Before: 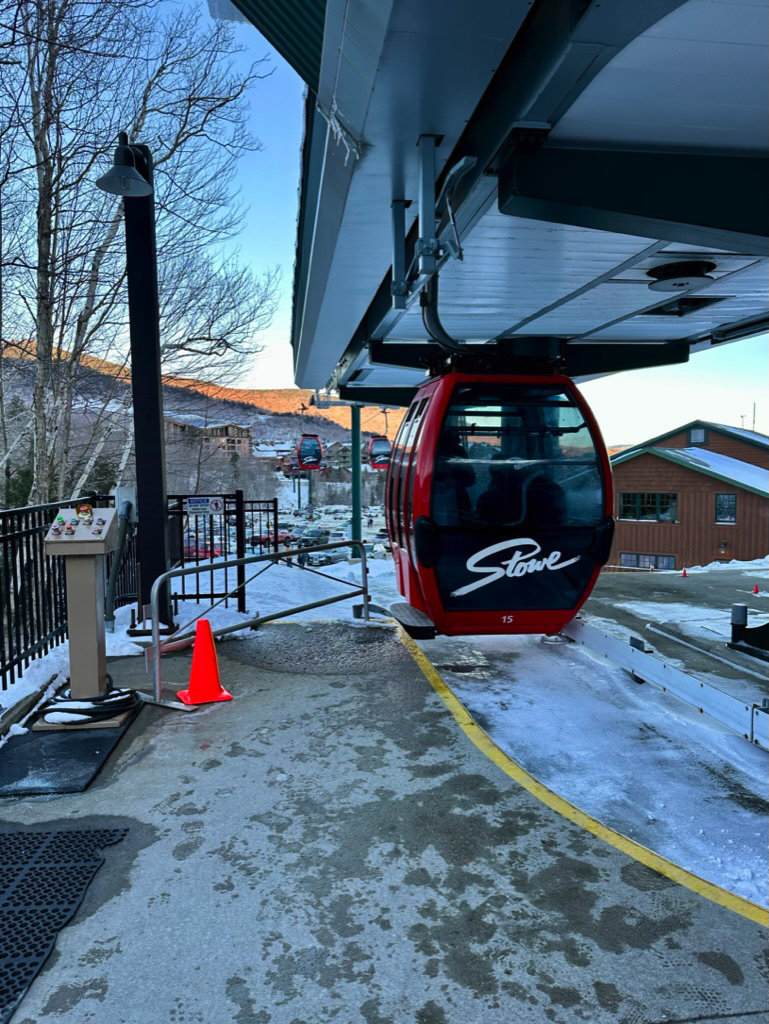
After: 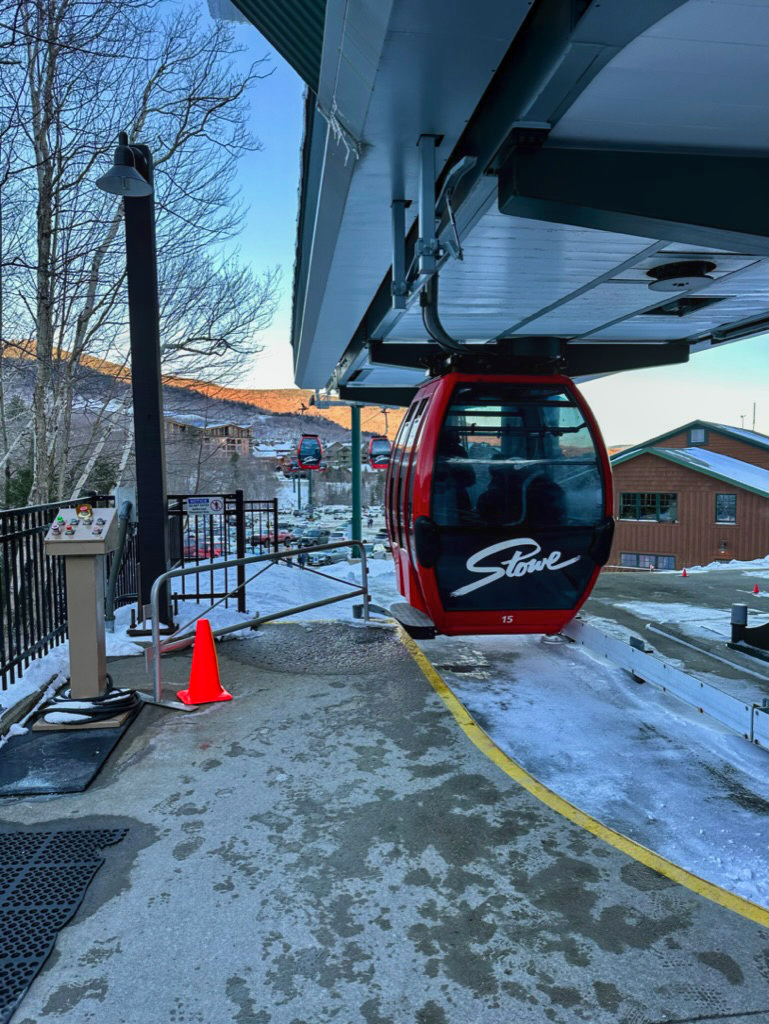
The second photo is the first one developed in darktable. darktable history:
rgb curve: curves: ch0 [(0, 0) (0.053, 0.068) (0.122, 0.128) (1, 1)]
local contrast: detail 110%
